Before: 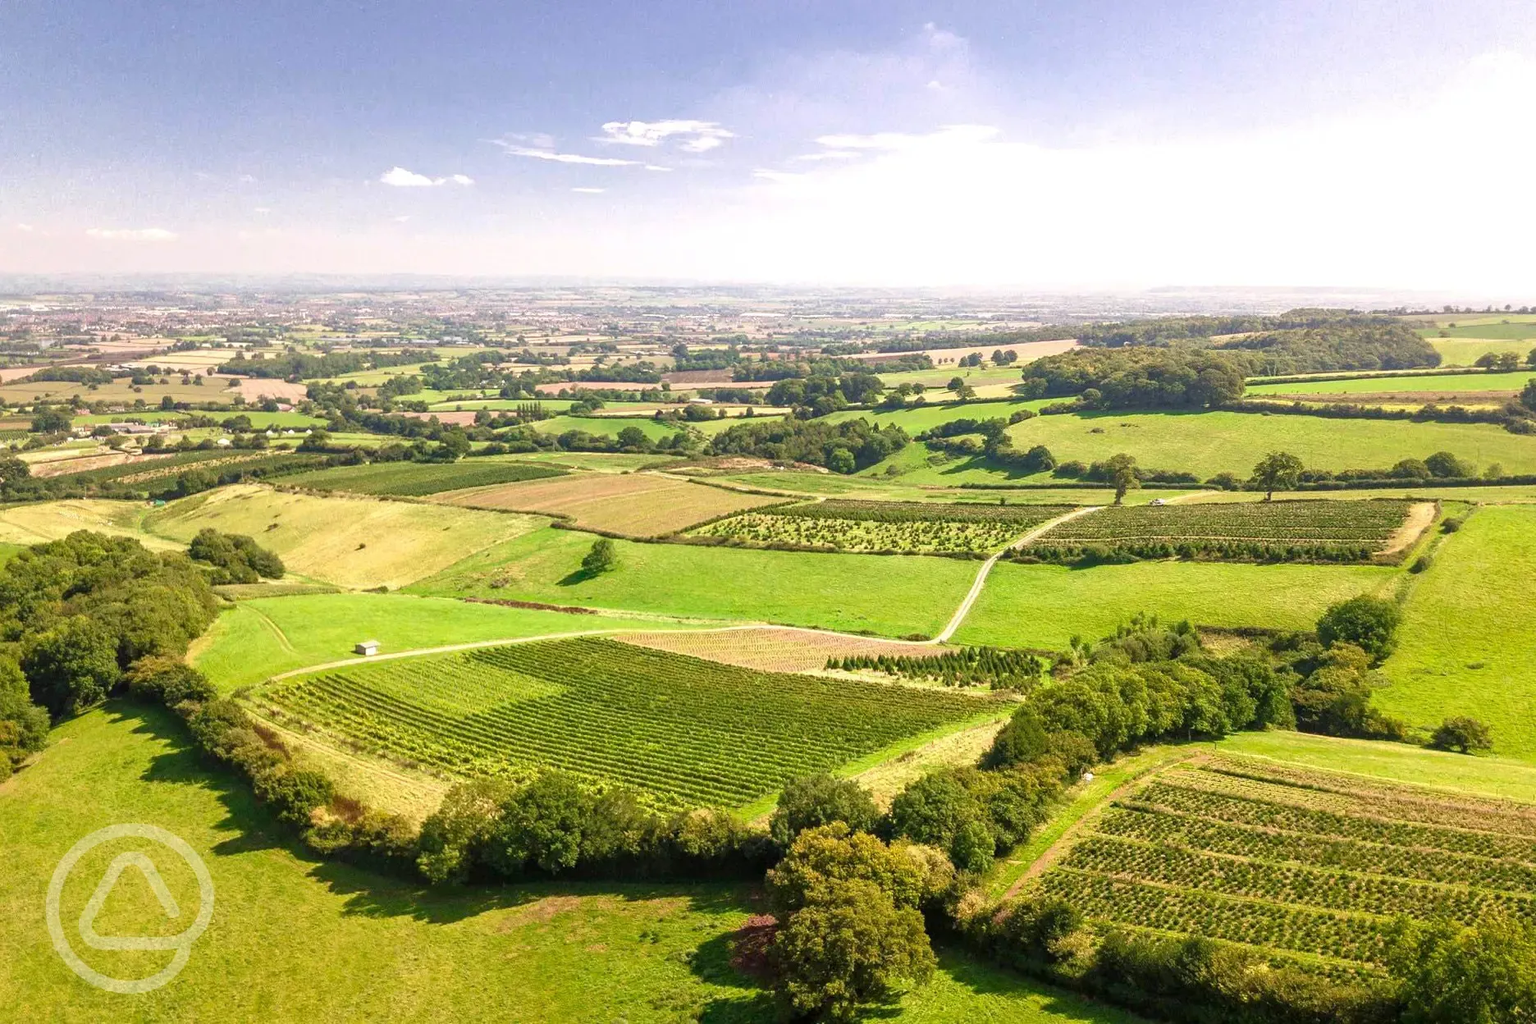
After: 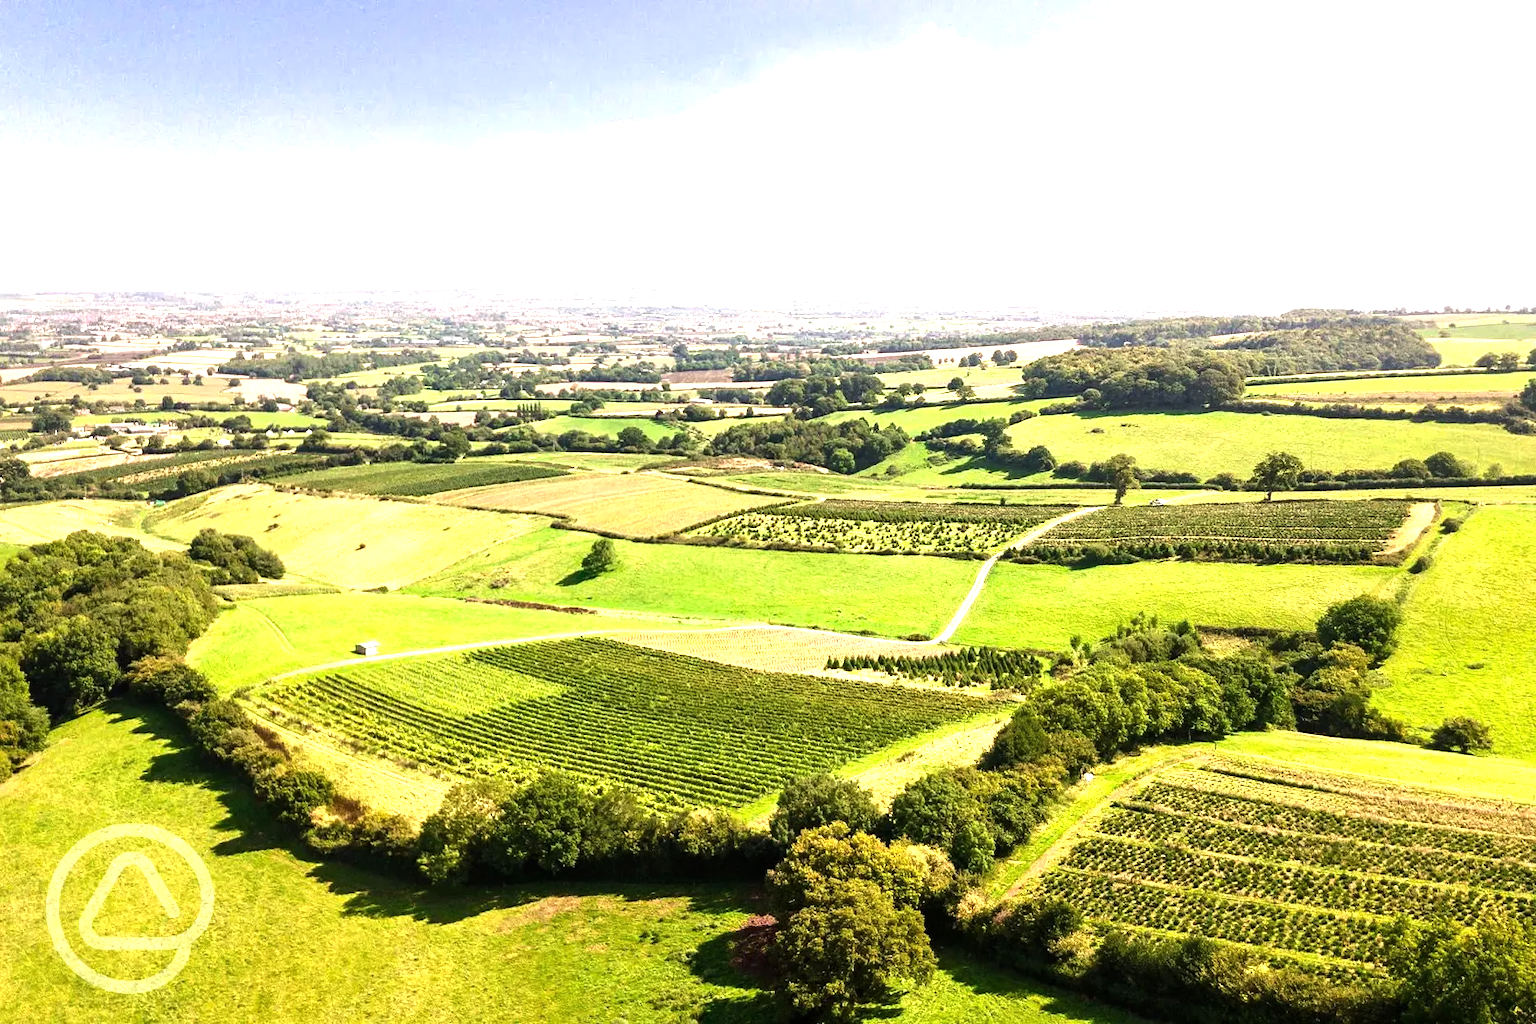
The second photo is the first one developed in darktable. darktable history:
tone equalizer: -8 EV -1.08 EV, -7 EV -0.984 EV, -6 EV -0.841 EV, -5 EV -0.594 EV, -3 EV 0.547 EV, -2 EV 0.842 EV, -1 EV 1.01 EV, +0 EV 1.08 EV, edges refinement/feathering 500, mask exposure compensation -1.57 EV, preserve details no
